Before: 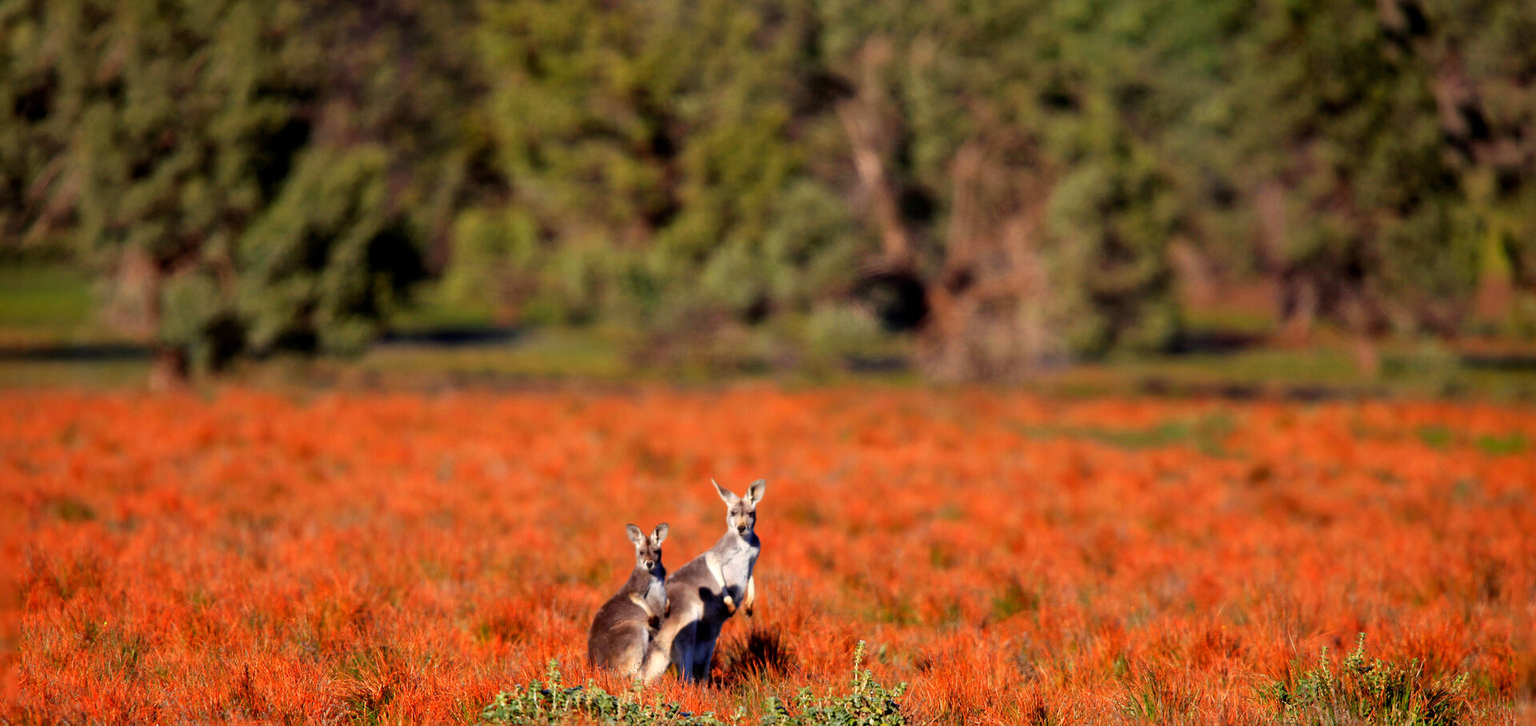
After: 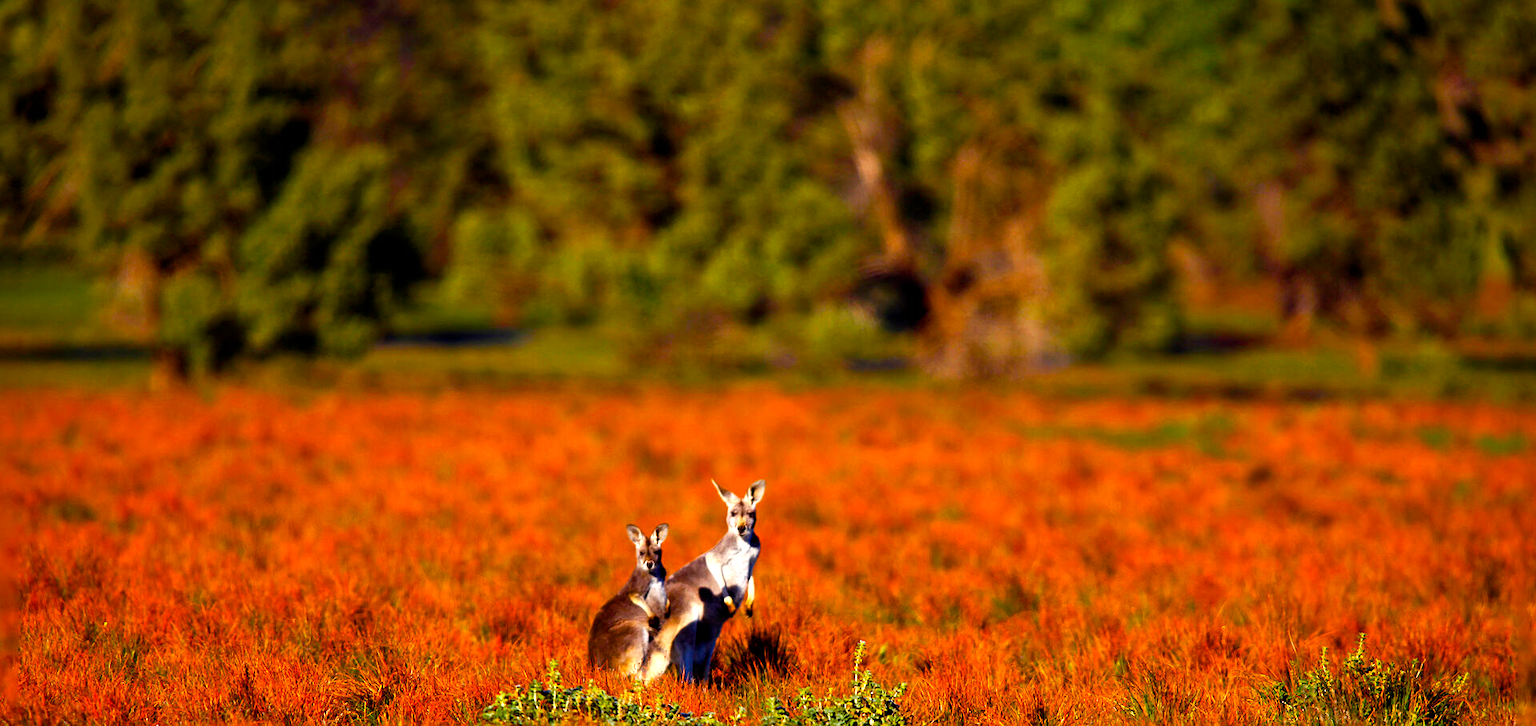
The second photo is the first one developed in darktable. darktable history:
sharpen: amount 0.2
color balance rgb: linear chroma grading › global chroma 9%, perceptual saturation grading › global saturation 36%, perceptual saturation grading › shadows 35%, perceptual brilliance grading › global brilliance 15%, perceptual brilliance grading › shadows -35%, global vibrance 15%
